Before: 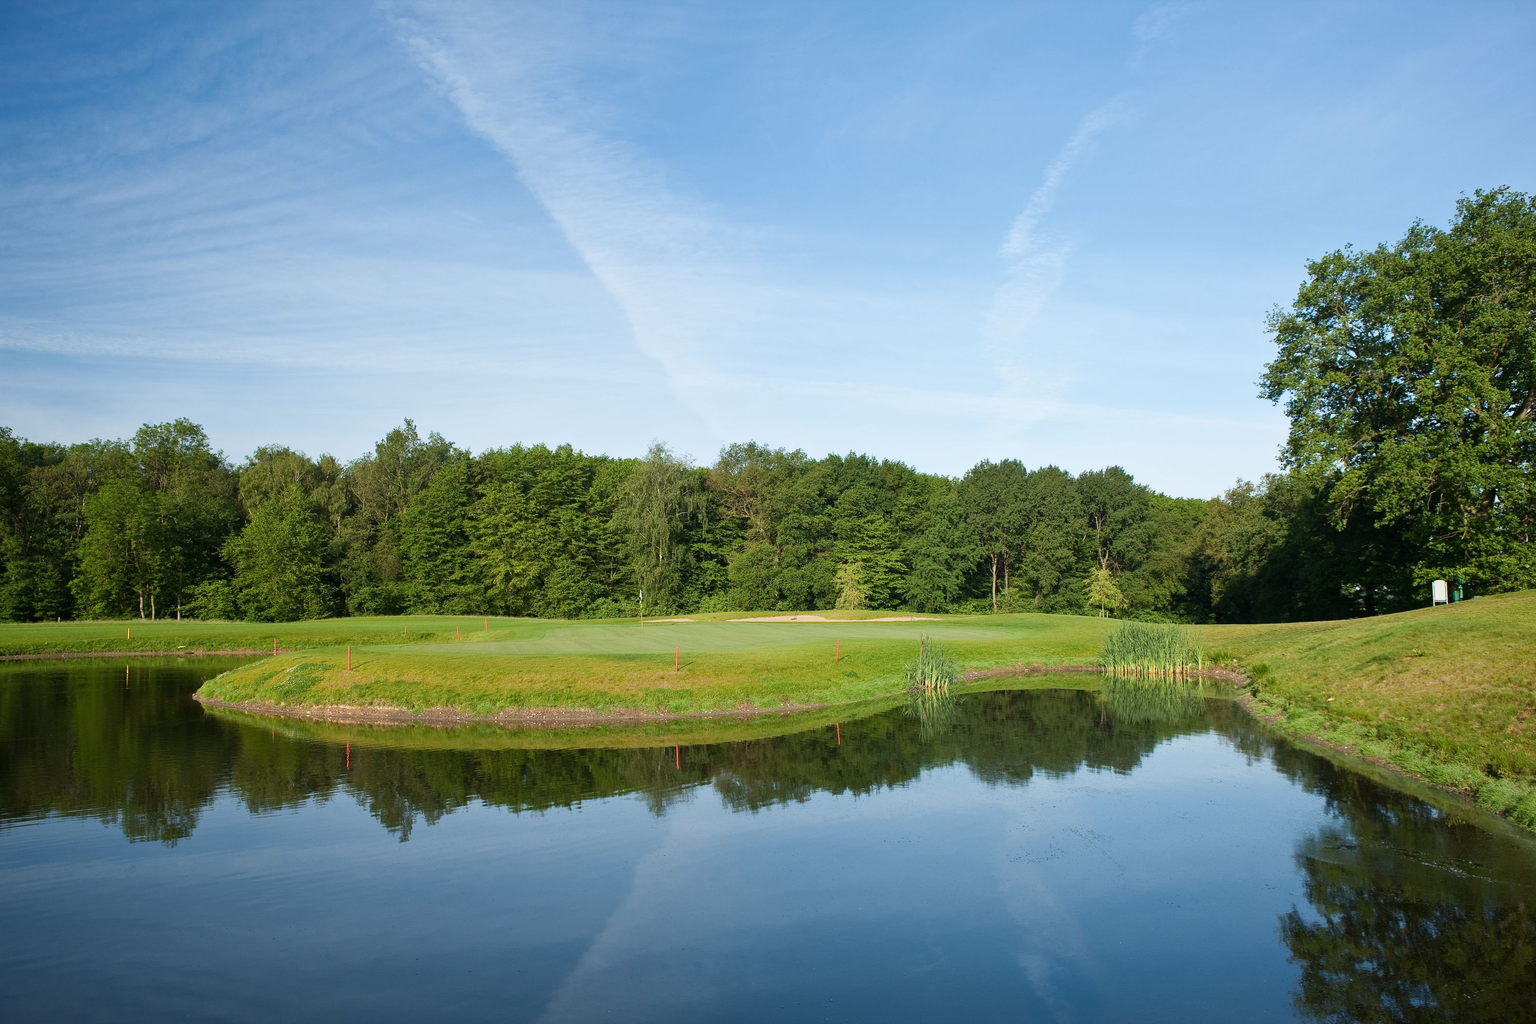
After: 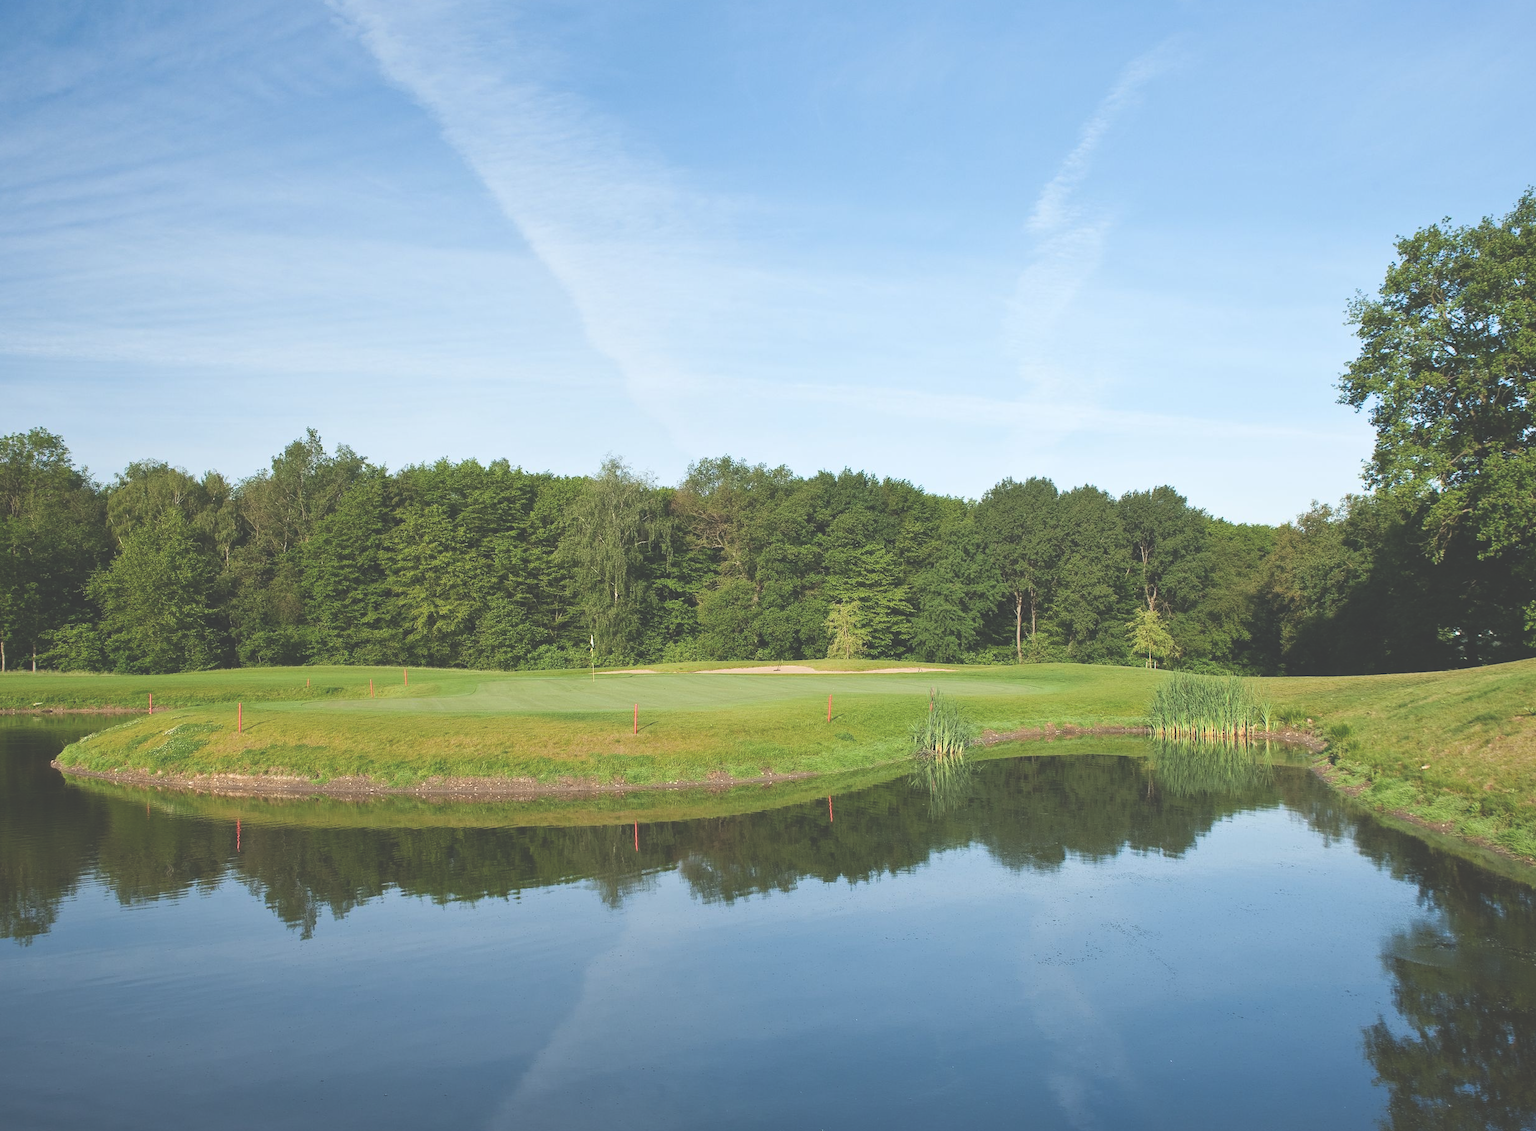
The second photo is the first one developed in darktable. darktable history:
crop: left 9.807%, top 6.259%, right 7.334%, bottom 2.177%
exposure: black level correction -0.041, exposure 0.064 EV, compensate highlight preservation false
